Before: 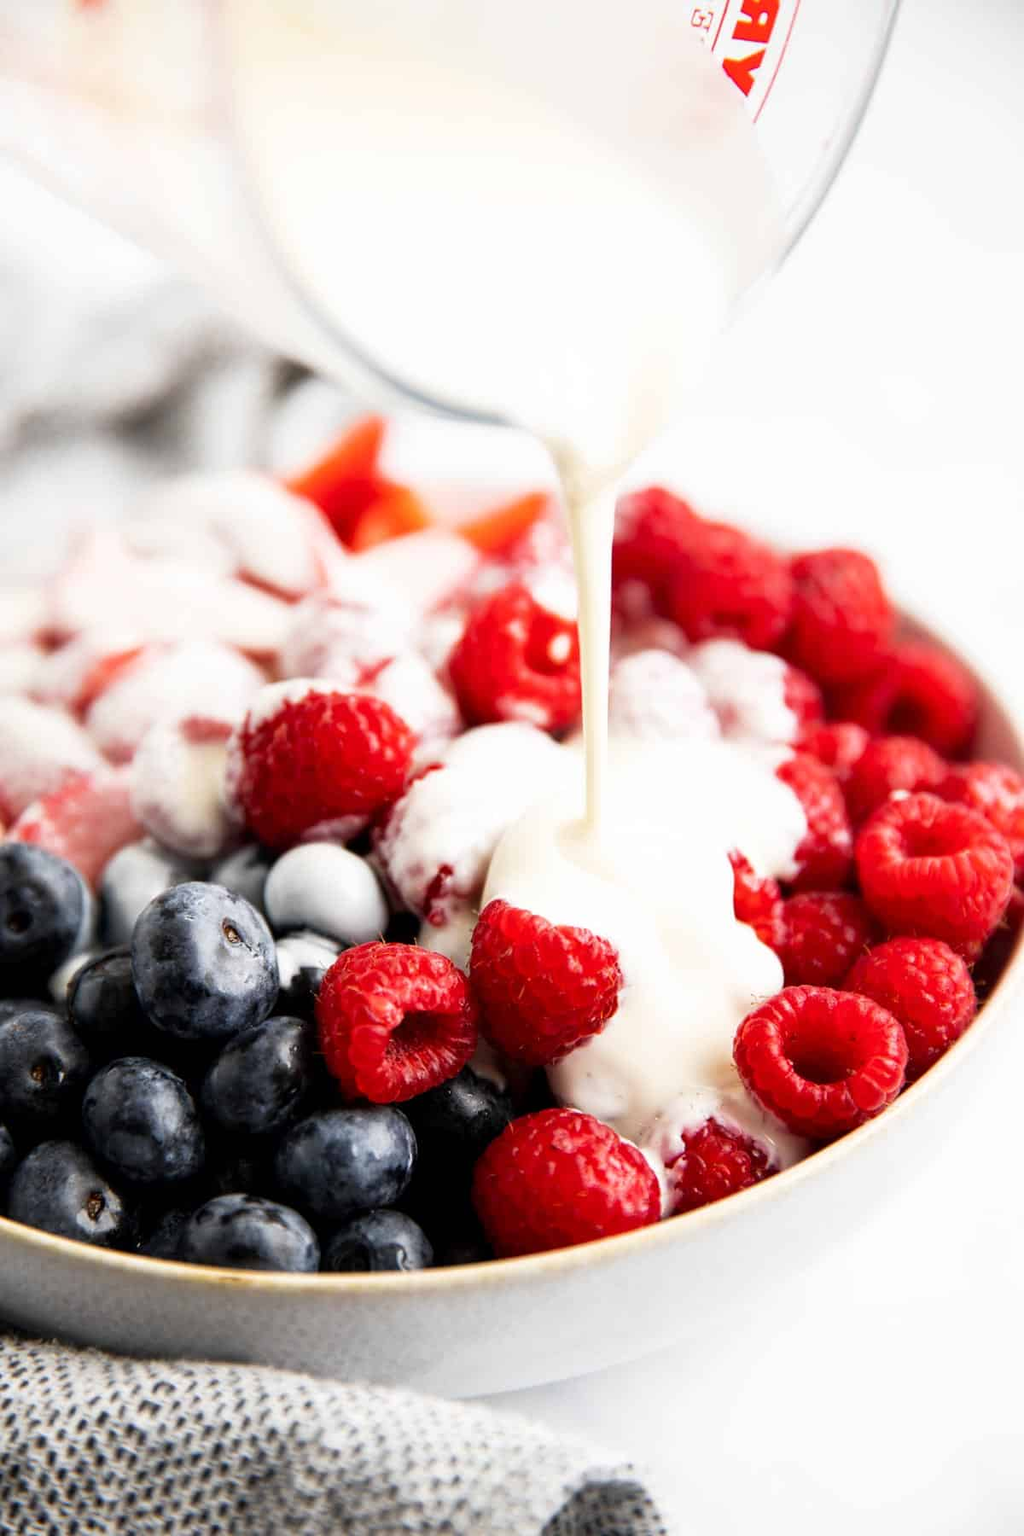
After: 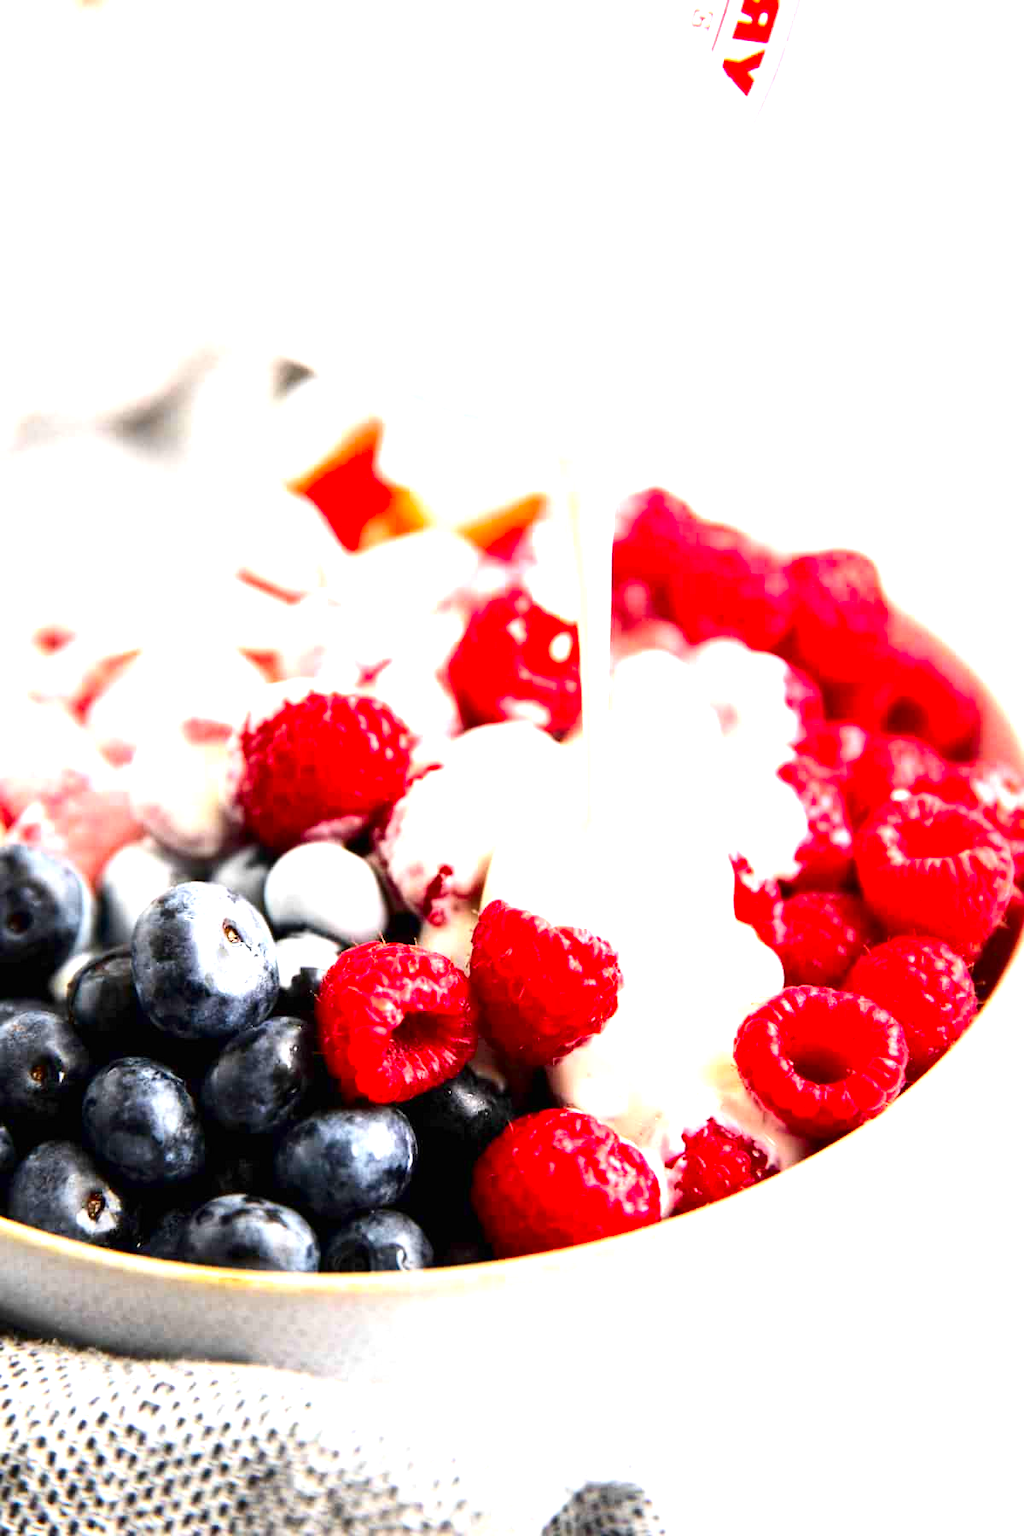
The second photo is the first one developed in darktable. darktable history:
contrast brightness saturation: contrast 0.182, saturation 0.302
exposure: black level correction 0, exposure 1.2 EV, compensate highlight preservation false
